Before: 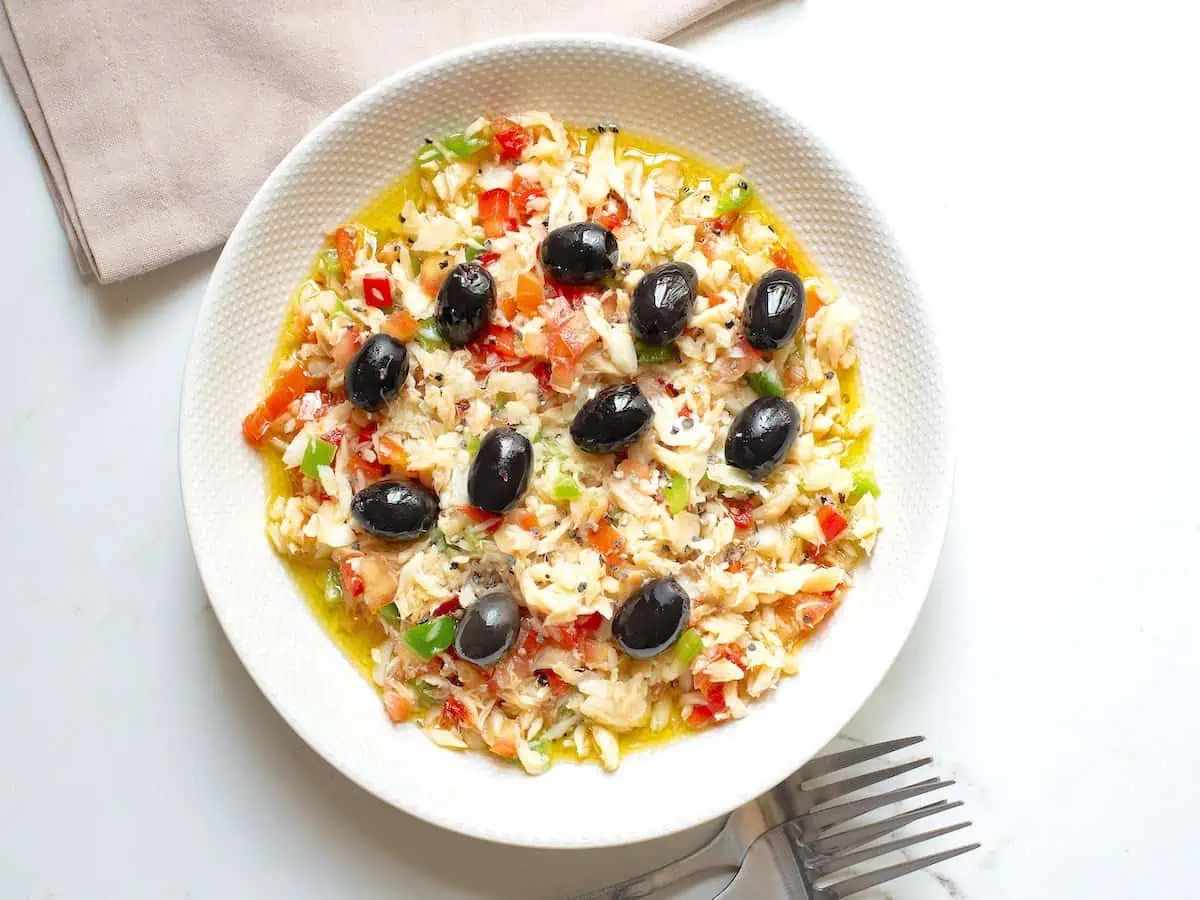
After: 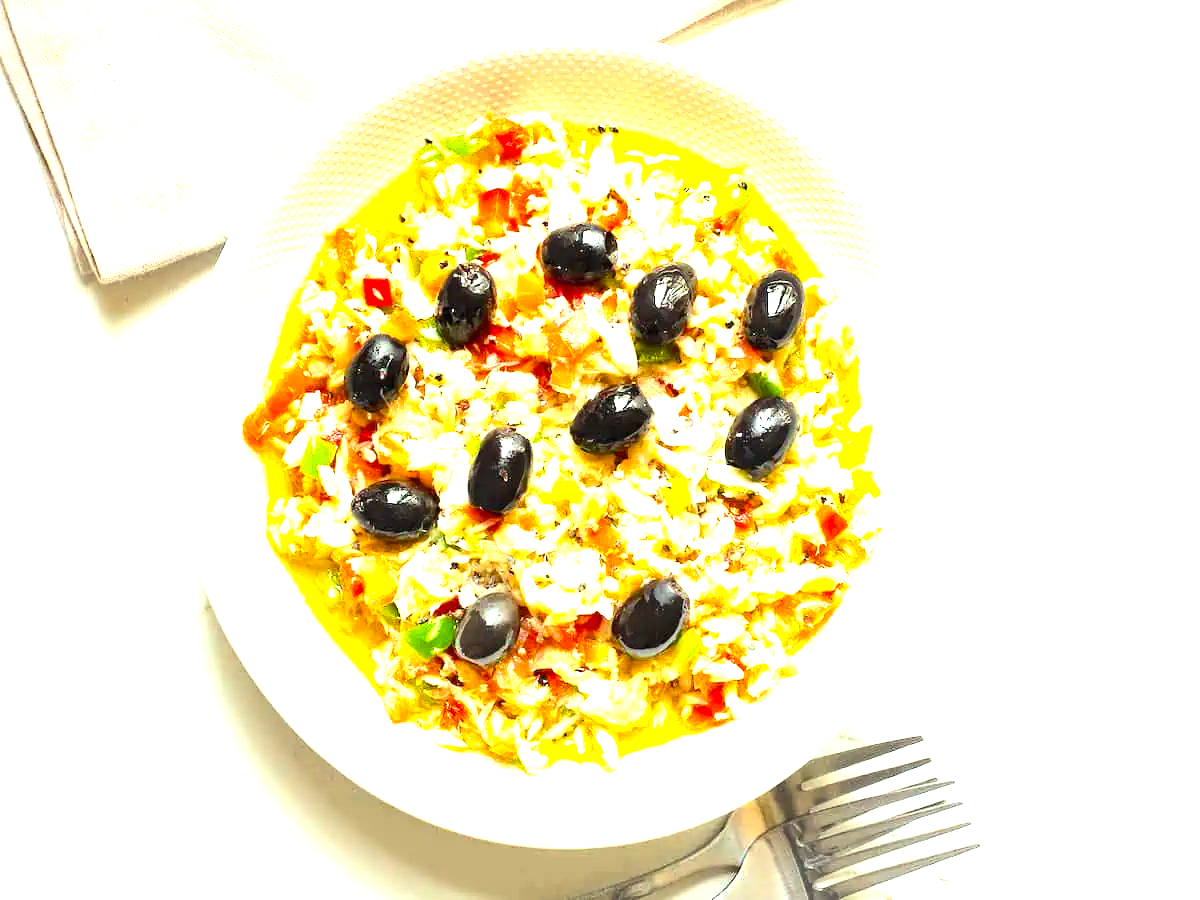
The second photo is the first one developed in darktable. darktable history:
color correction: highlights a* -5.91, highlights b* 11.3
color balance rgb: perceptual saturation grading › global saturation 29.88%, perceptual brilliance grading › global brilliance 30.501%, perceptual brilliance grading › highlights 12.521%, perceptual brilliance grading › mid-tones 24.86%, contrast 4.903%
